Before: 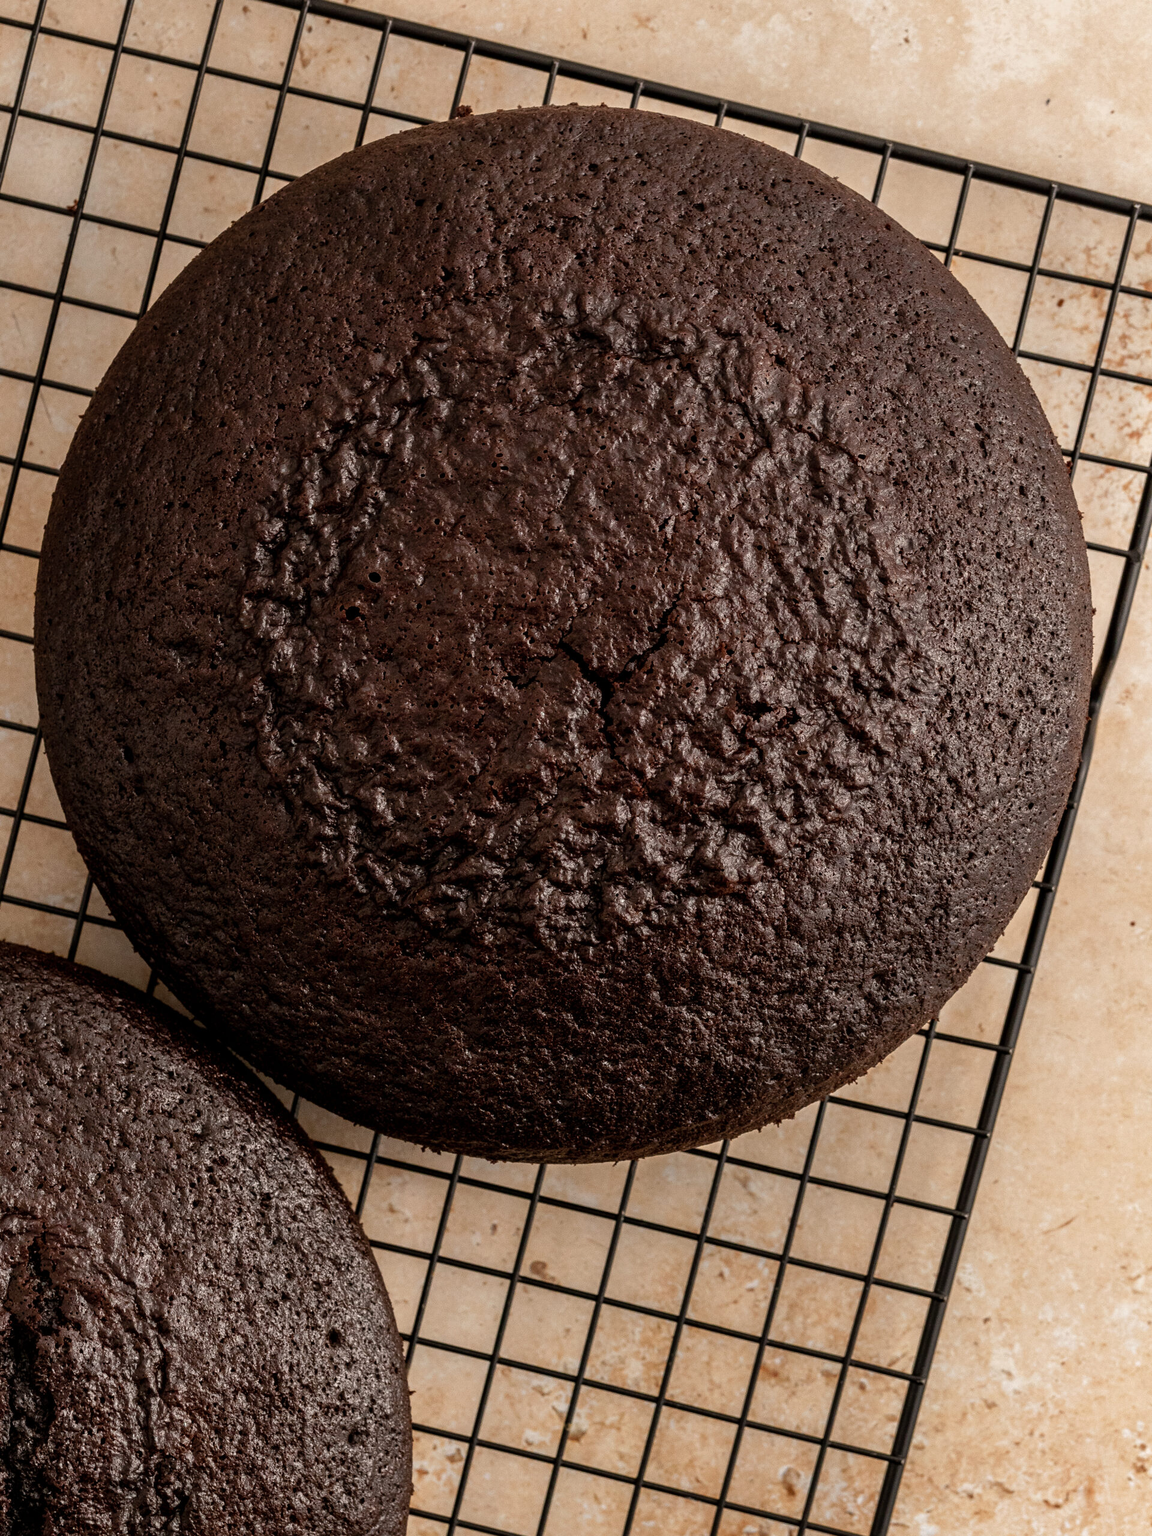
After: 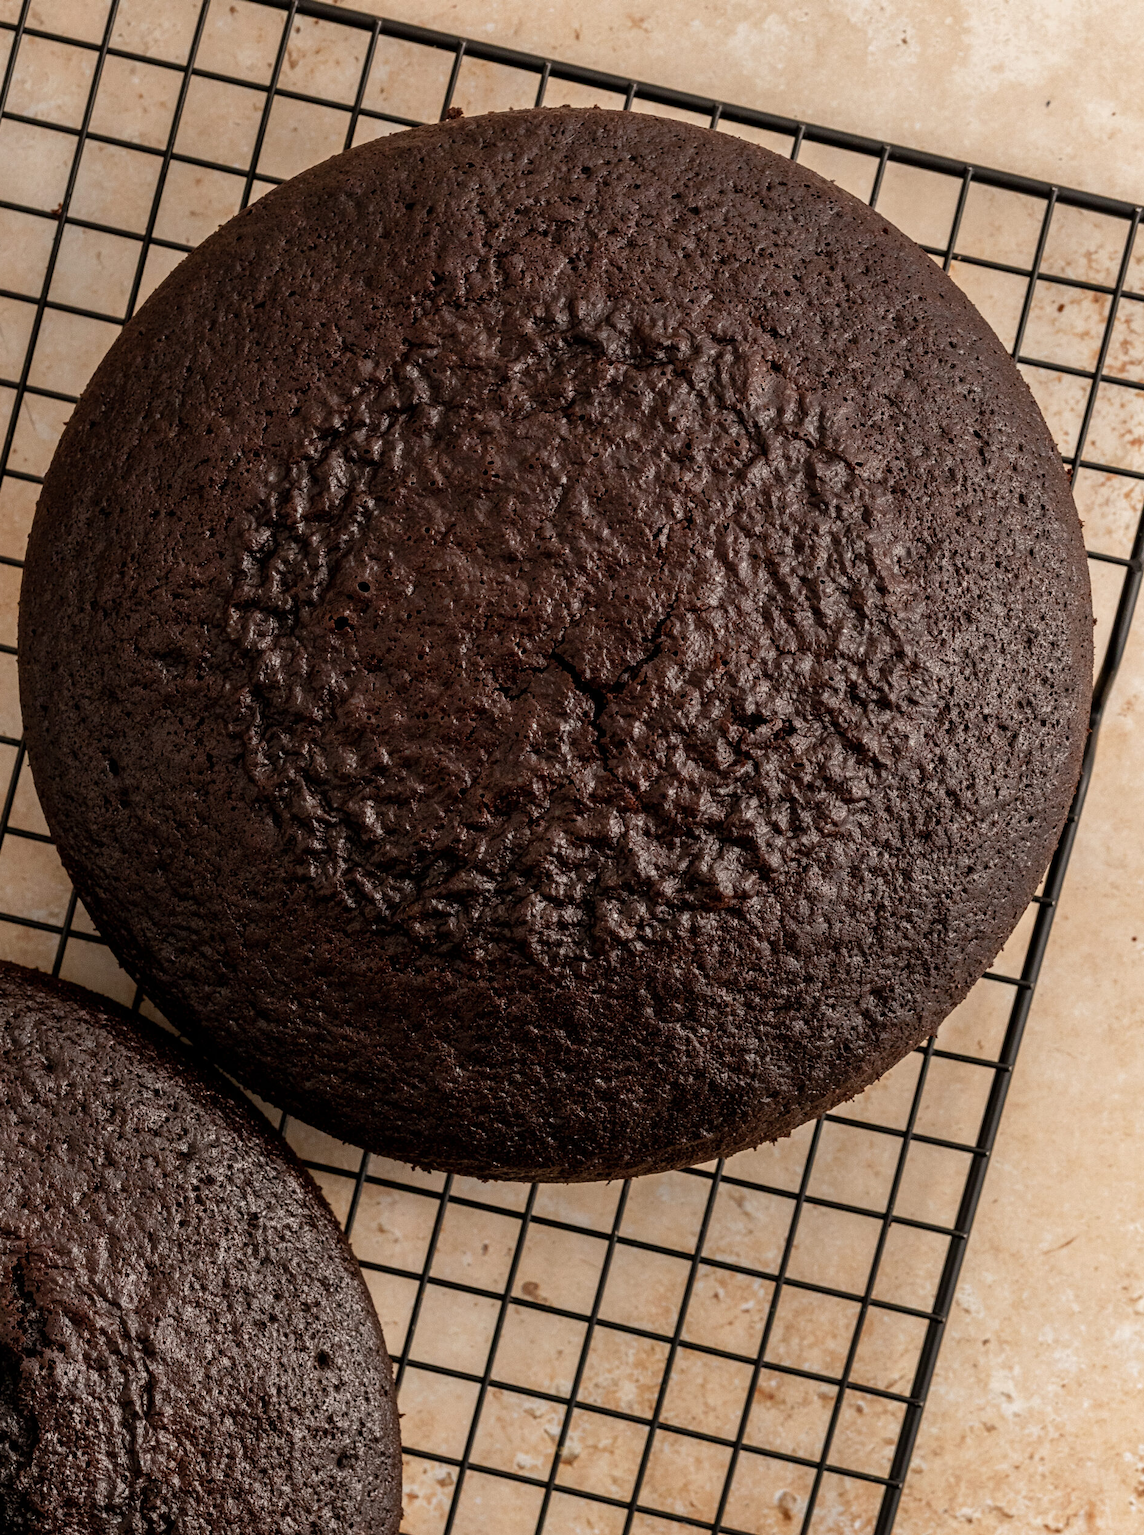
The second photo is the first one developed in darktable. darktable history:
crop and rotate: left 1.468%, right 0.769%, bottom 1.585%
